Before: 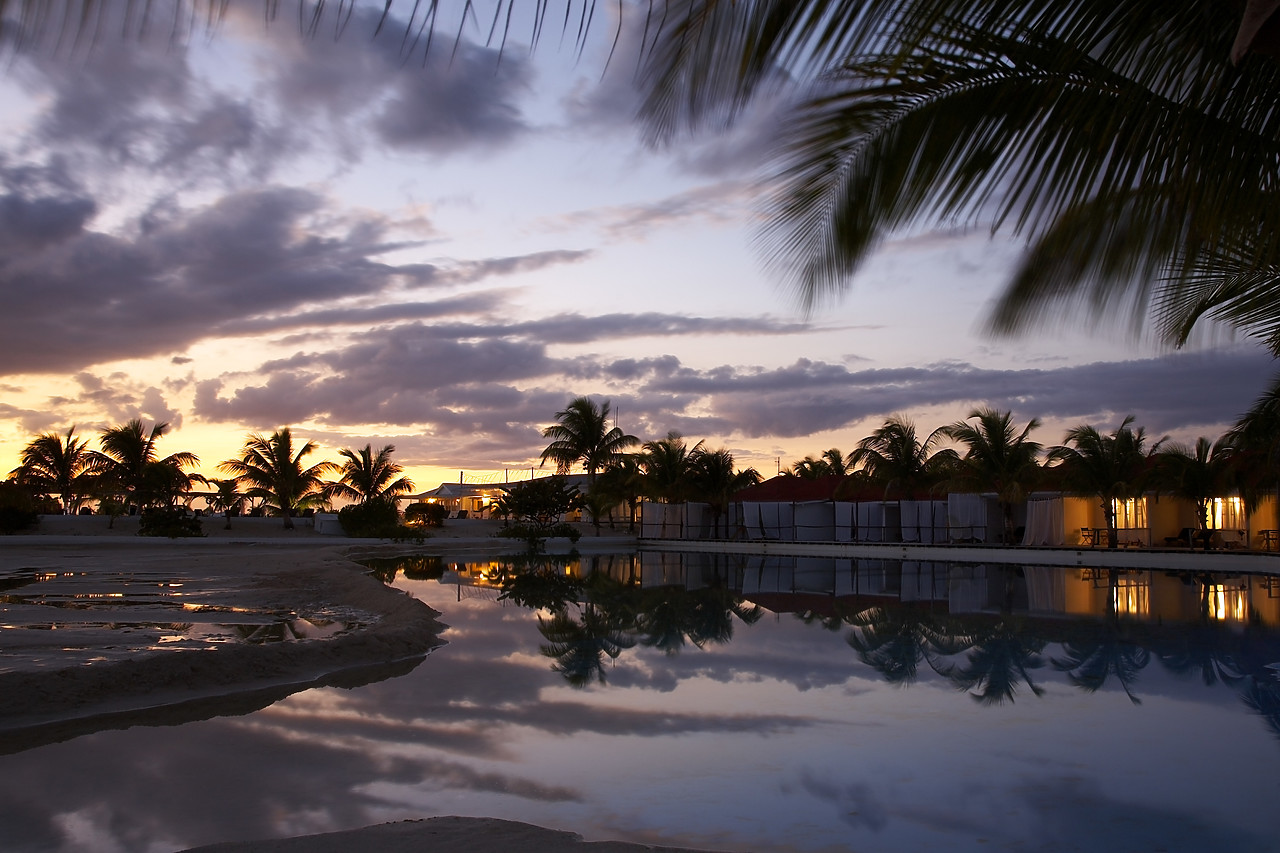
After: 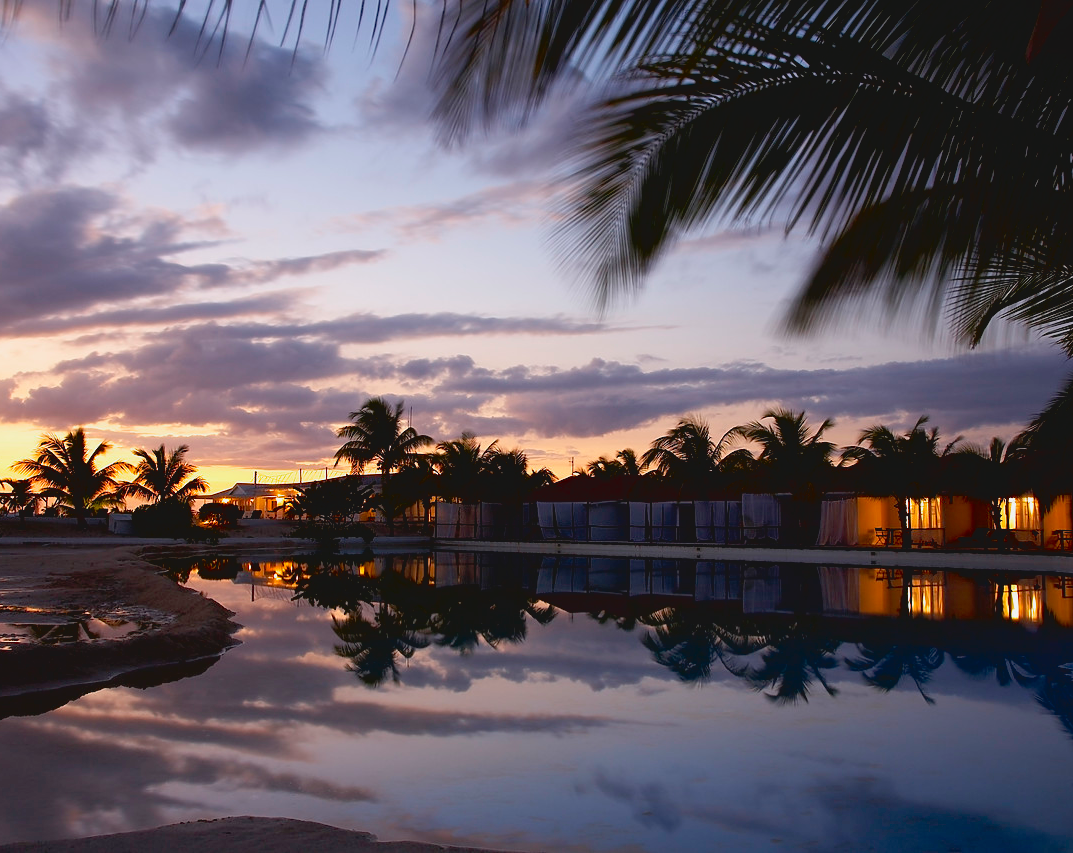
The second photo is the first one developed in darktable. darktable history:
crop: left 16.145%
contrast brightness saturation: contrast -0.1, brightness 0.05, saturation 0.08
exposure: black level correction 0.009, compensate highlight preservation false
